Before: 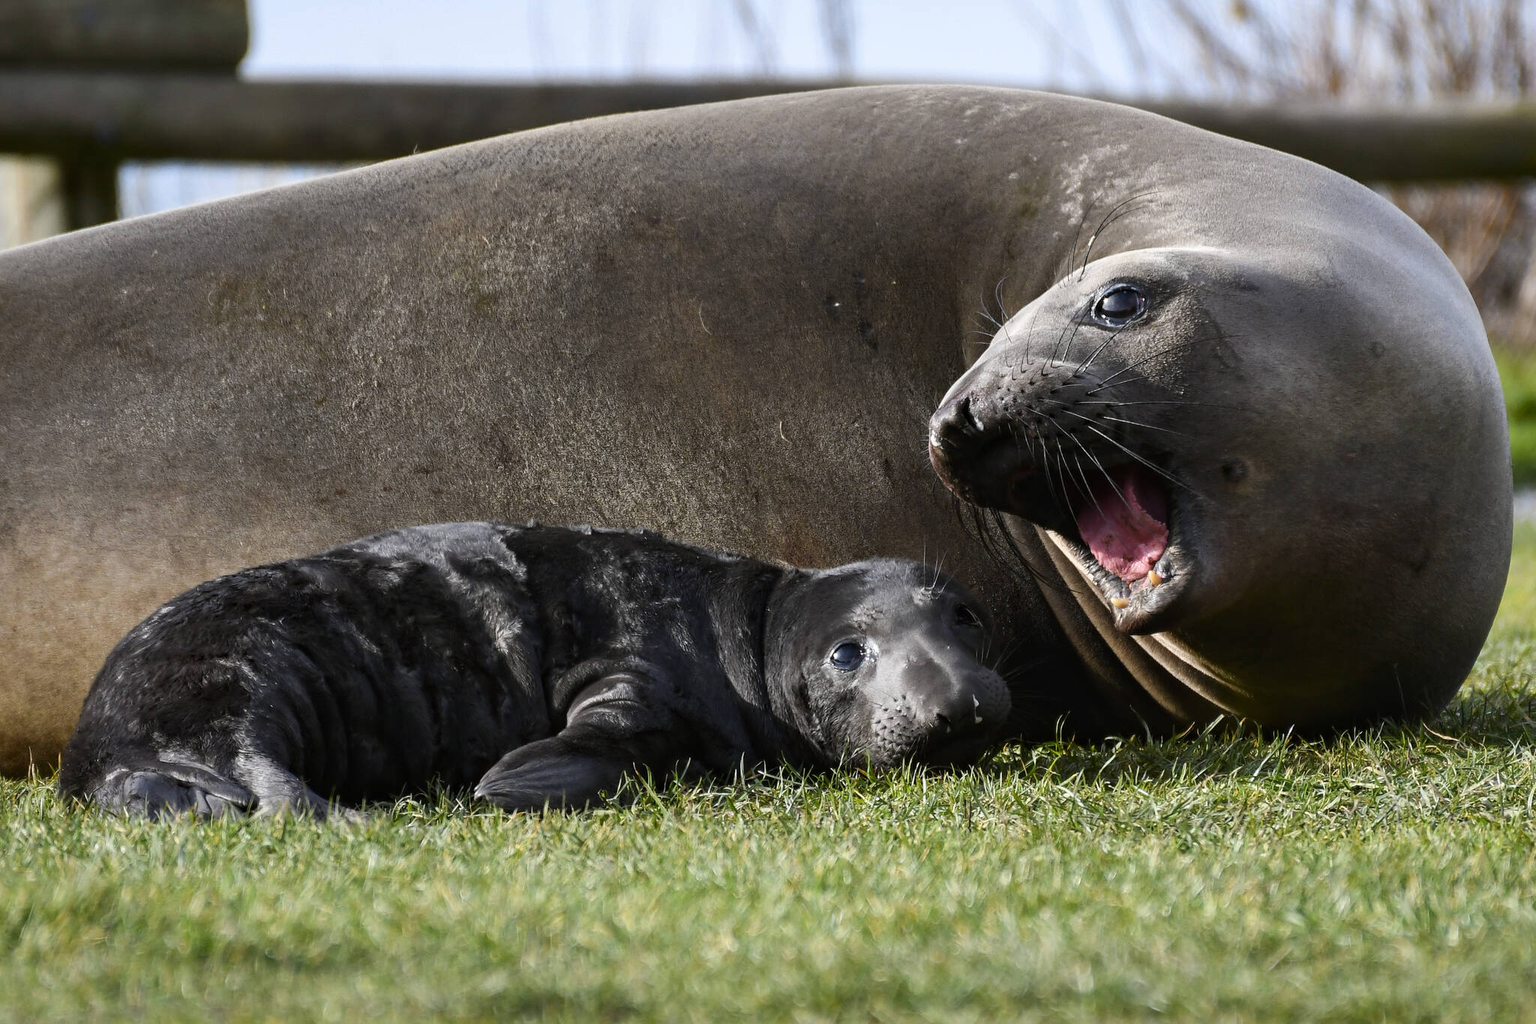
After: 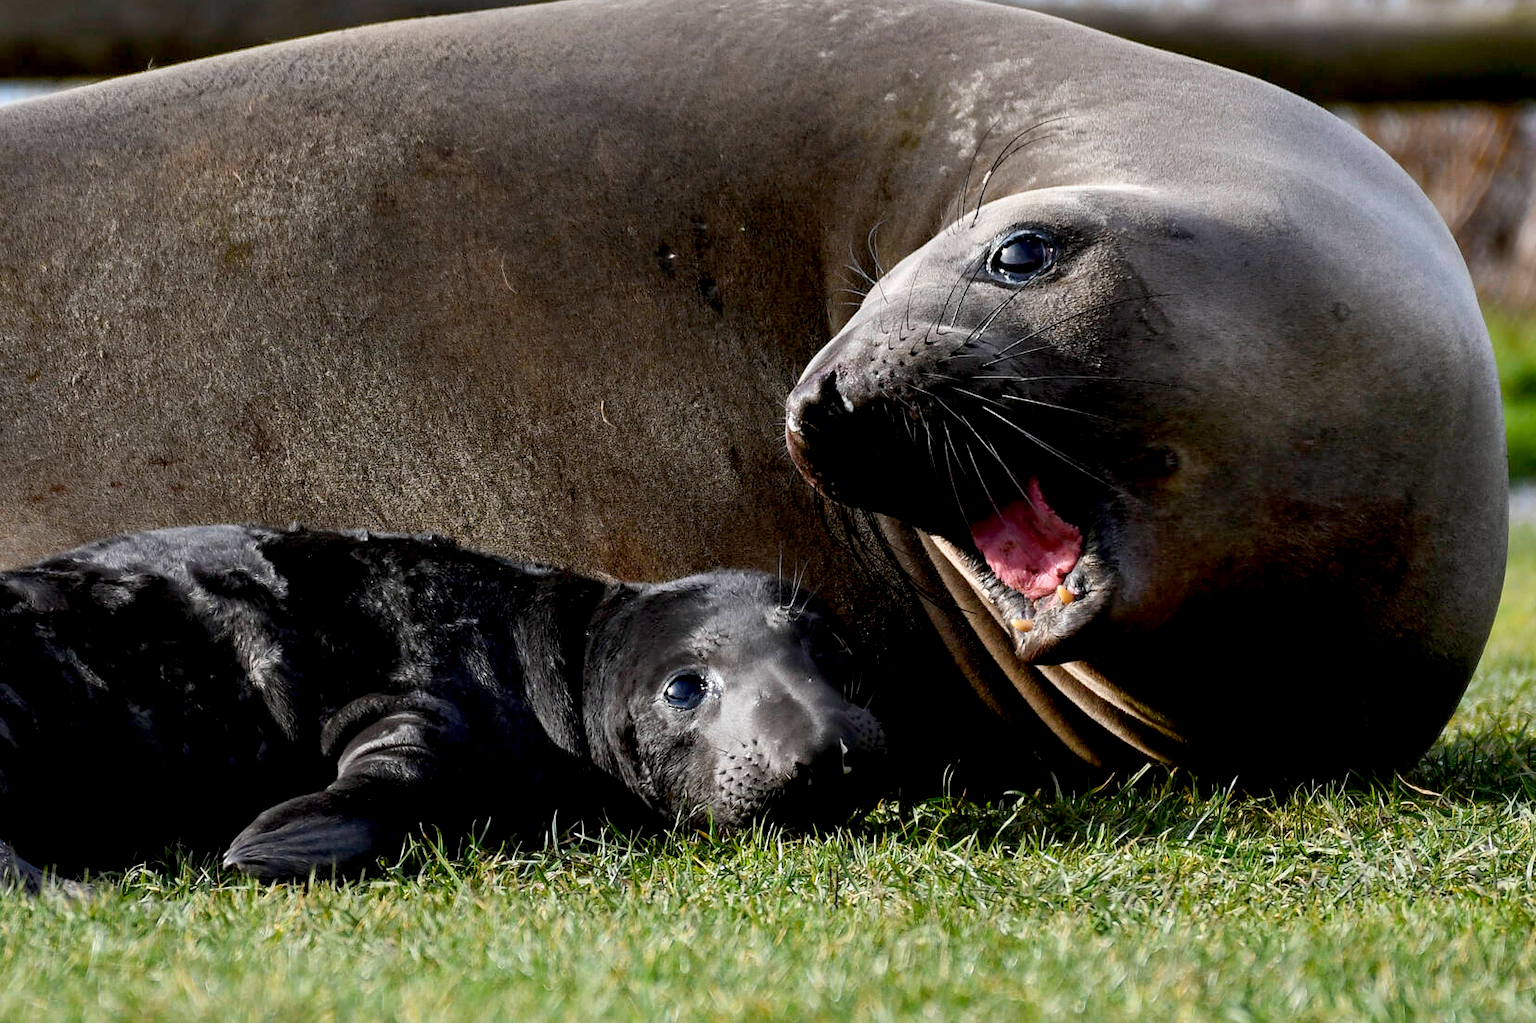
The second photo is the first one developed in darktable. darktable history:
crop: left 19.159%, top 9.58%, bottom 9.58%
exposure: black level correction 0.012, compensate highlight preservation false
